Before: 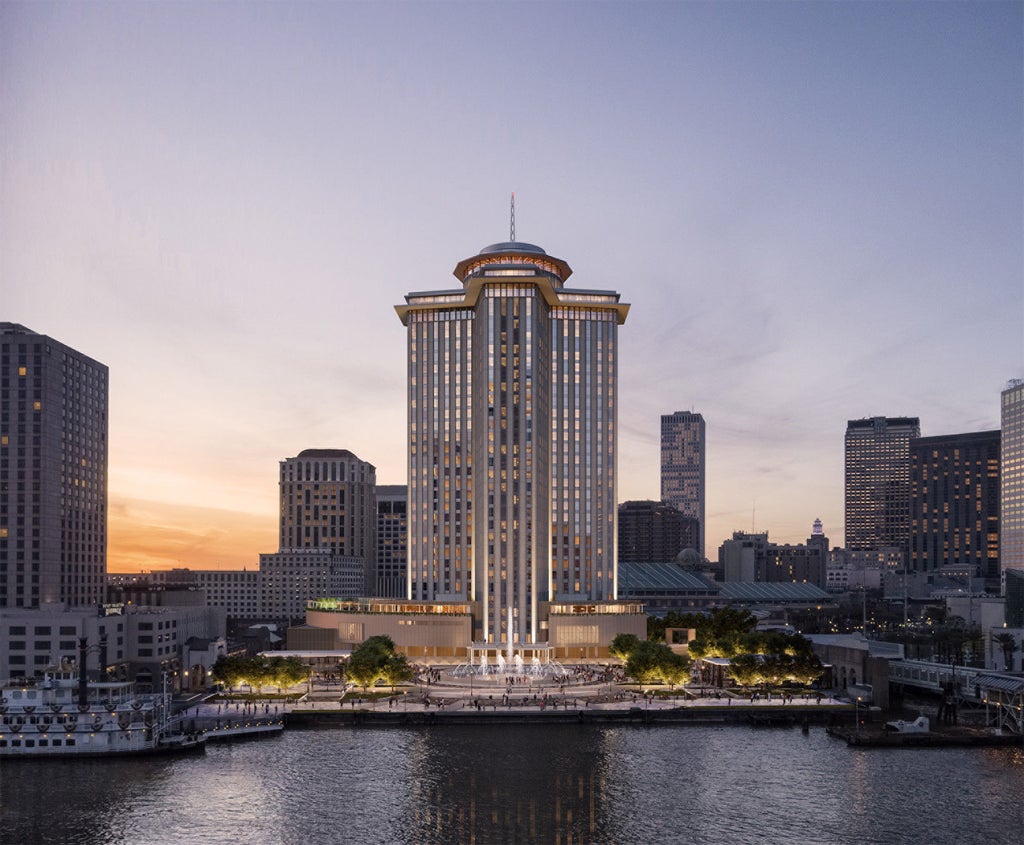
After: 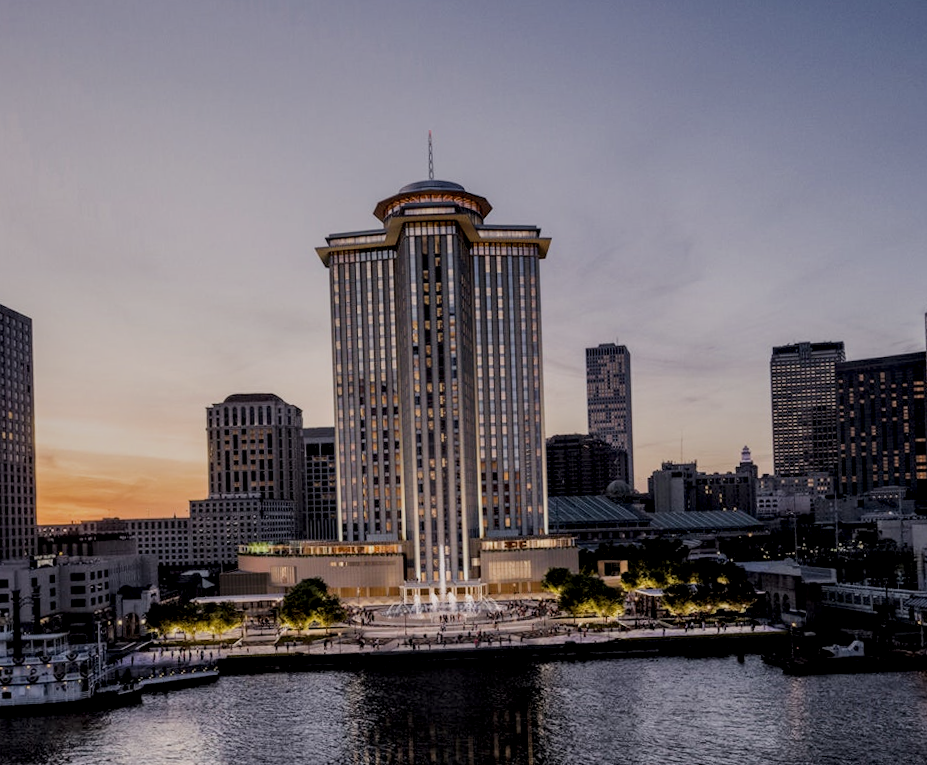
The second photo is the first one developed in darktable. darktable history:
crop and rotate: angle 1.96°, left 5.673%, top 5.673%
color balance rgb: perceptual saturation grading › global saturation 10%, global vibrance 10%
local contrast: highlights 25%, detail 150%
graduated density: on, module defaults
filmic rgb: black relative exposure -6.98 EV, white relative exposure 5.63 EV, hardness 2.86
exposure: exposure -0.116 EV, compensate exposure bias true, compensate highlight preservation false
